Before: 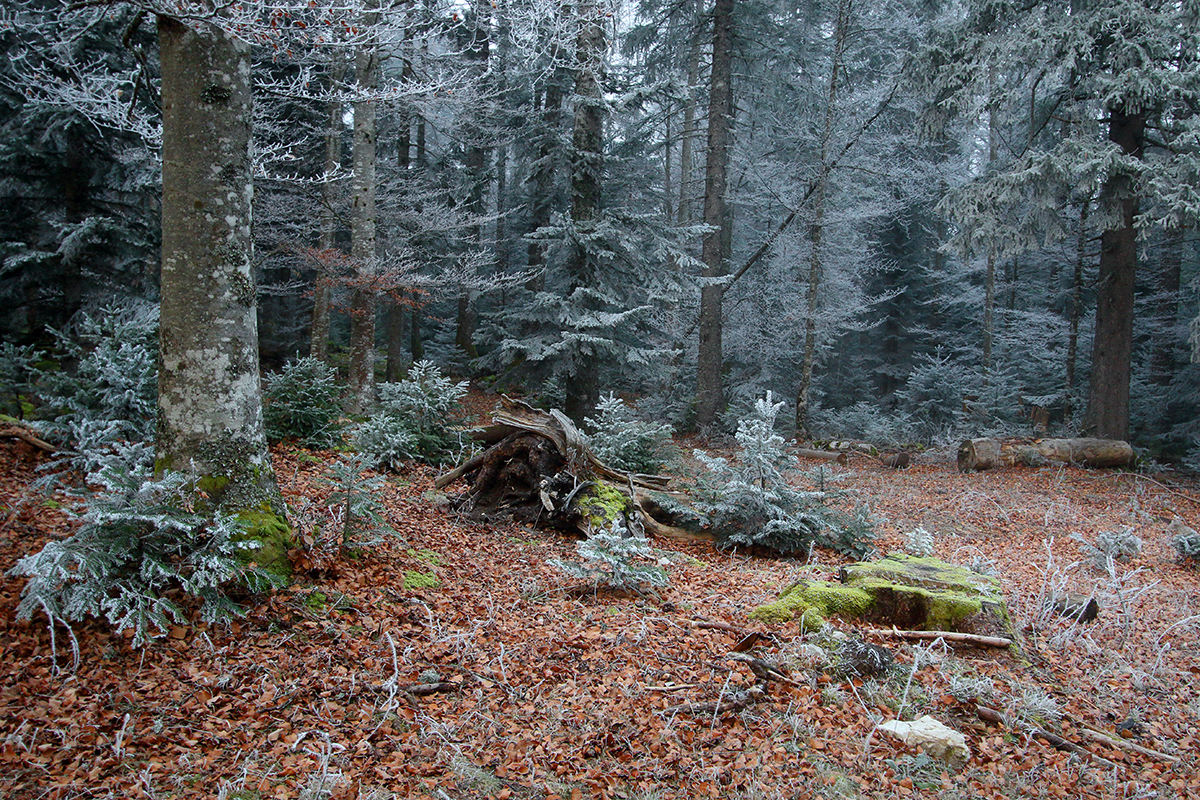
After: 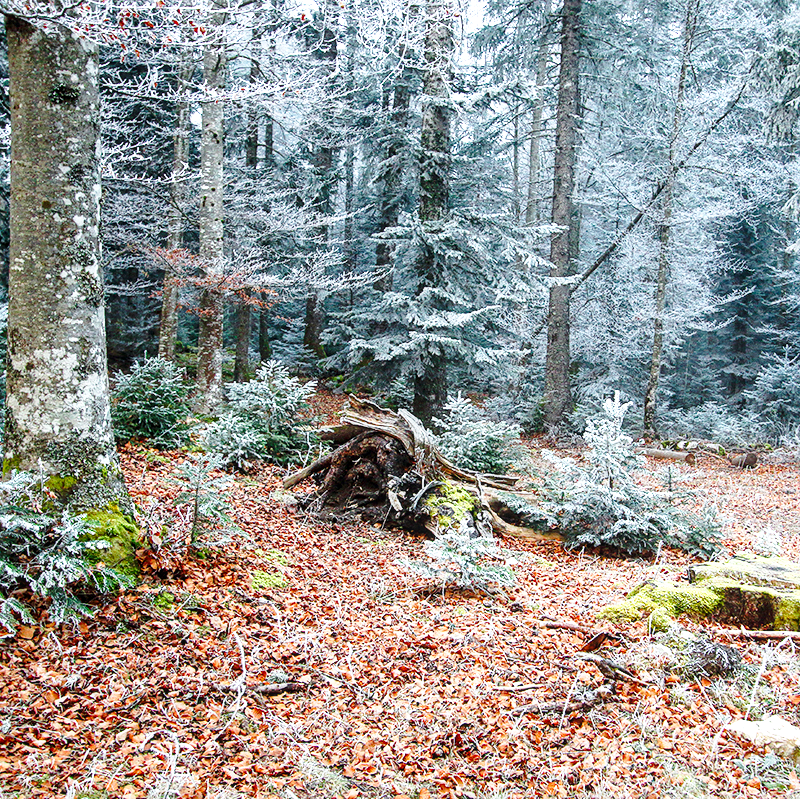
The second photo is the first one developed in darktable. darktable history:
crop and rotate: left 12.719%, right 20.545%
local contrast: on, module defaults
exposure: black level correction 0.001, exposure 0.499 EV, compensate exposure bias true, compensate highlight preservation false
sharpen: amount 0.201
base curve: curves: ch0 [(0, 0) (0.028, 0.03) (0.121, 0.232) (0.46, 0.748) (0.859, 0.968) (1, 1)], preserve colors none
